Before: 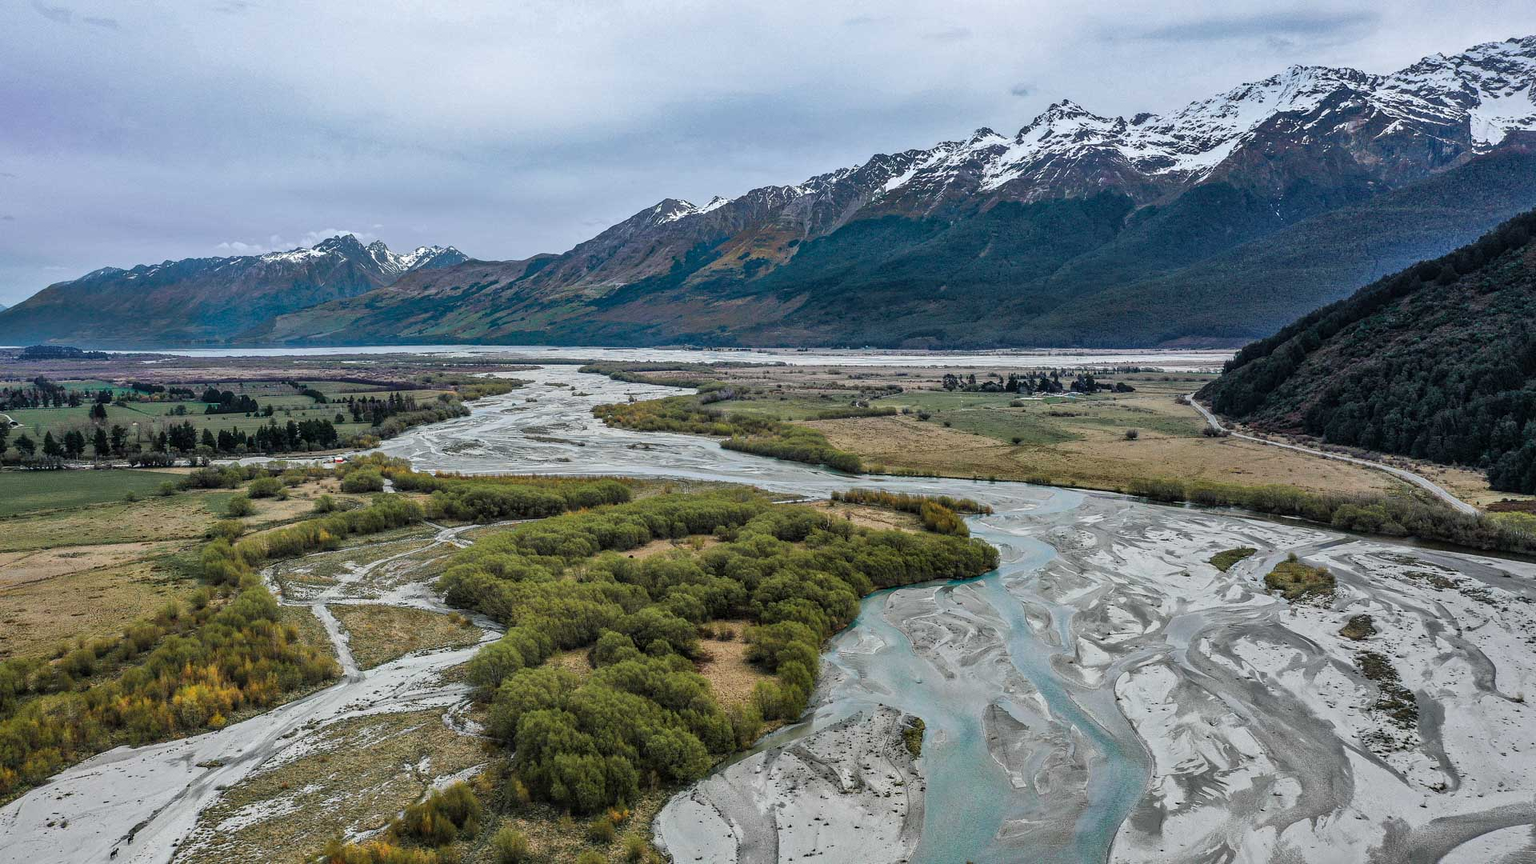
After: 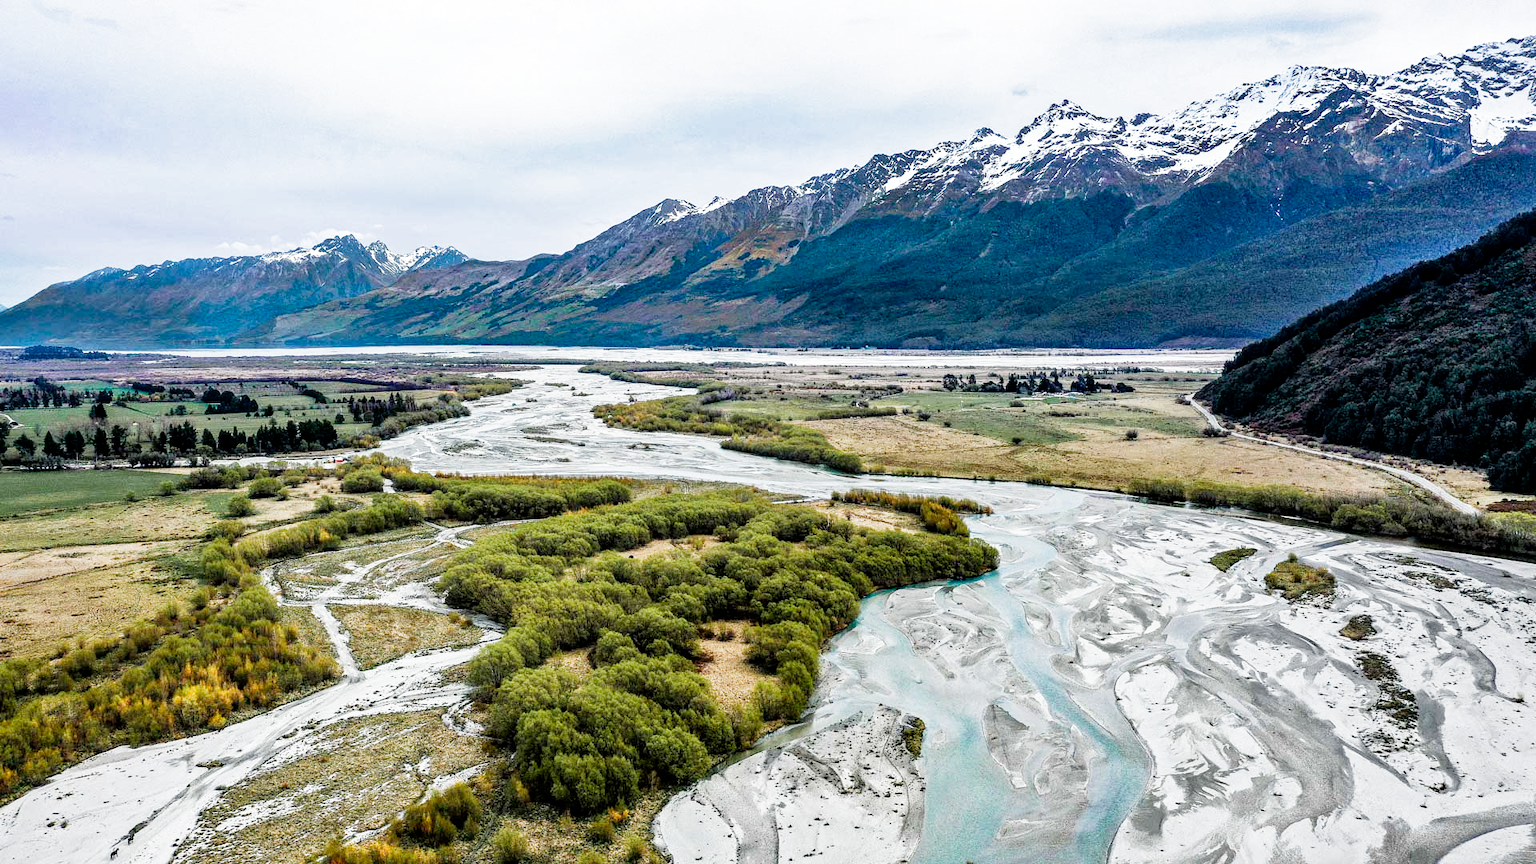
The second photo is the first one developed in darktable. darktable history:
filmic rgb: middle gray luminance 10%, black relative exposure -8.61 EV, white relative exposure 3.3 EV, threshold 6 EV, target black luminance 0%, hardness 5.2, latitude 44.69%, contrast 1.302, highlights saturation mix 5%, shadows ↔ highlights balance 24.64%, add noise in highlights 0, preserve chrominance no, color science v3 (2019), use custom middle-gray values true, iterations of high-quality reconstruction 0, contrast in highlights soft, enable highlight reconstruction true
exposure: black level correction 0.001, compensate highlight preservation false
